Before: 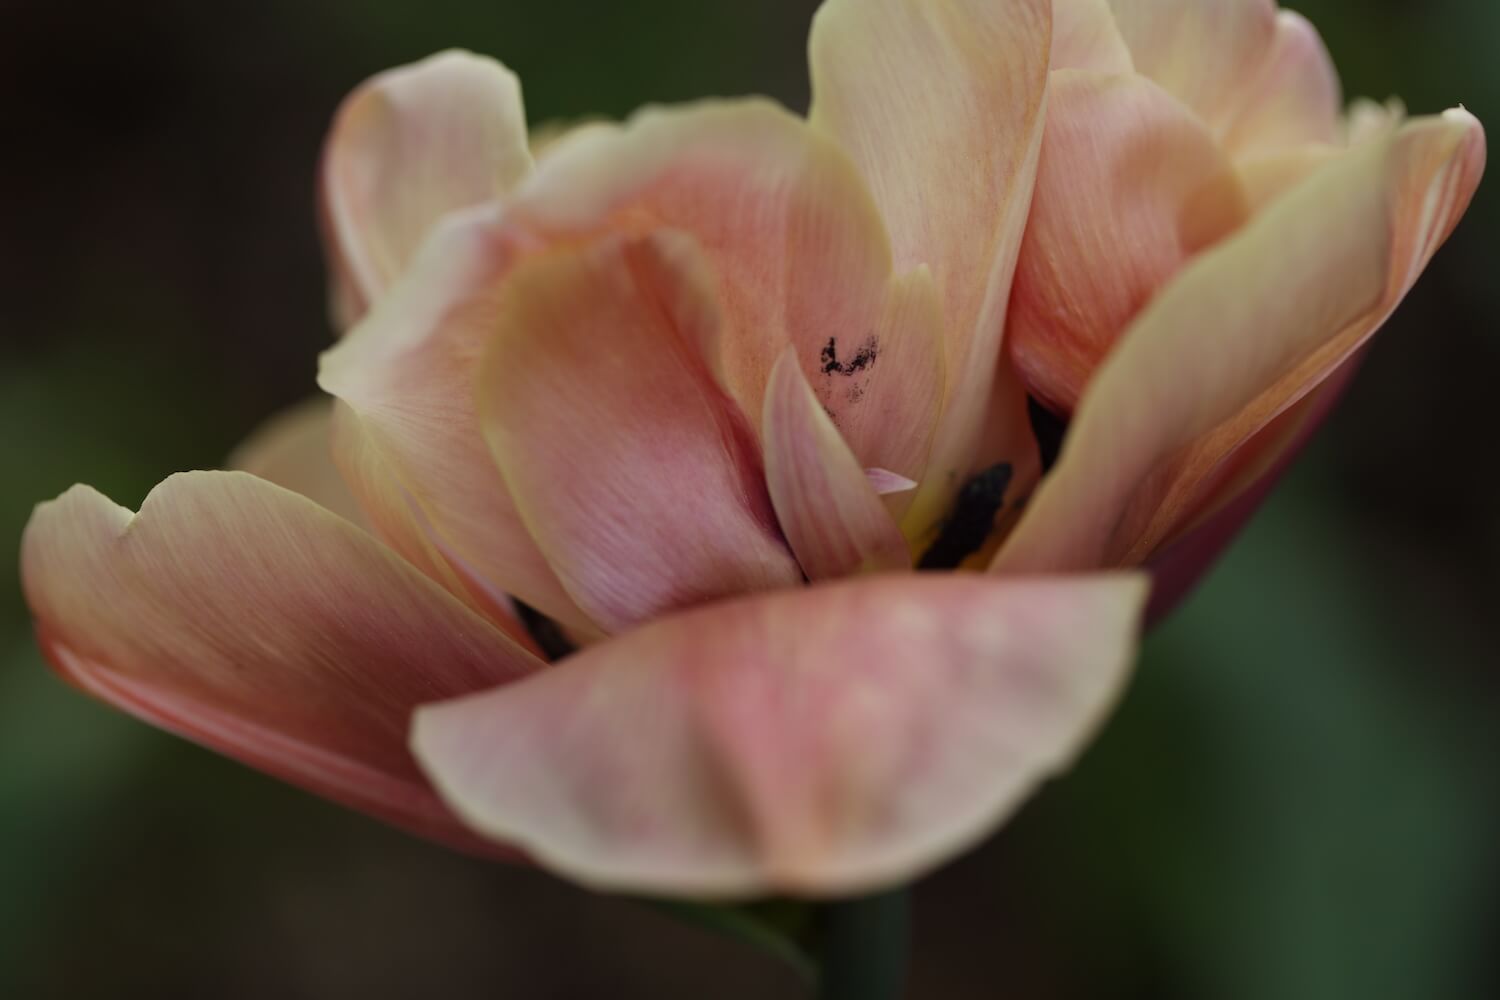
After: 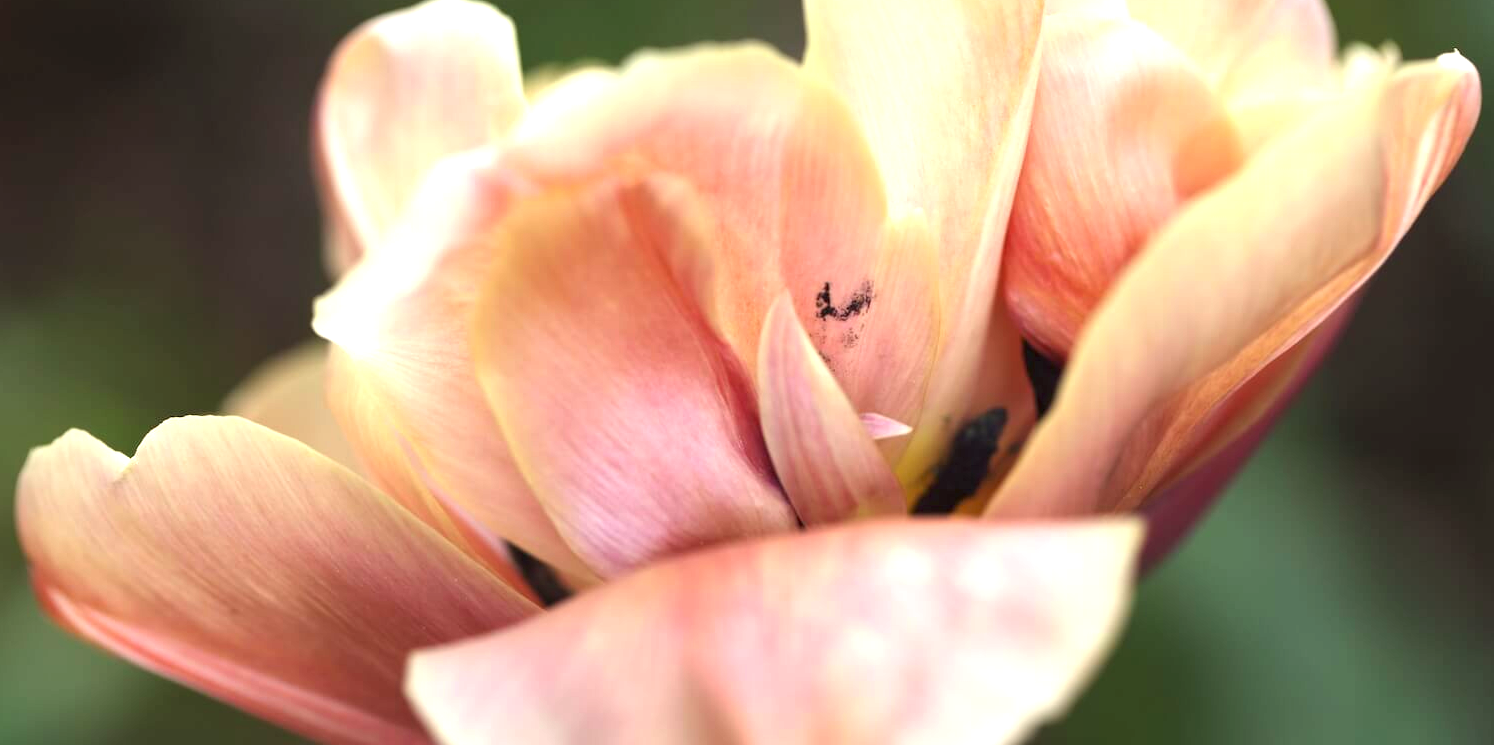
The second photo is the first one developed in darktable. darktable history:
crop: left 0.34%, top 5.532%, bottom 19.894%
exposure: black level correction 0, exposure 1.743 EV, compensate highlight preservation false
